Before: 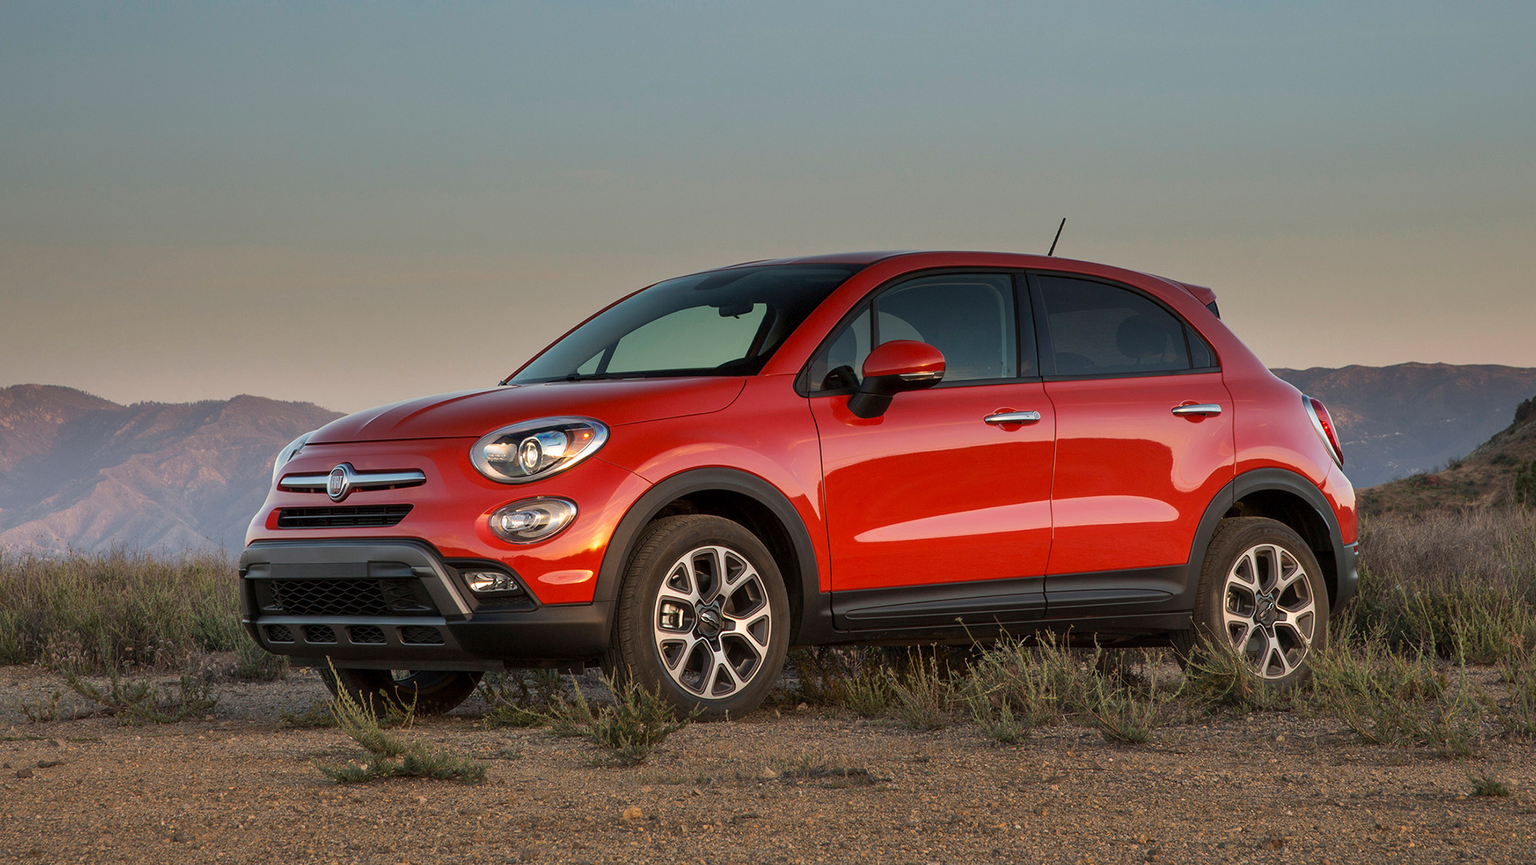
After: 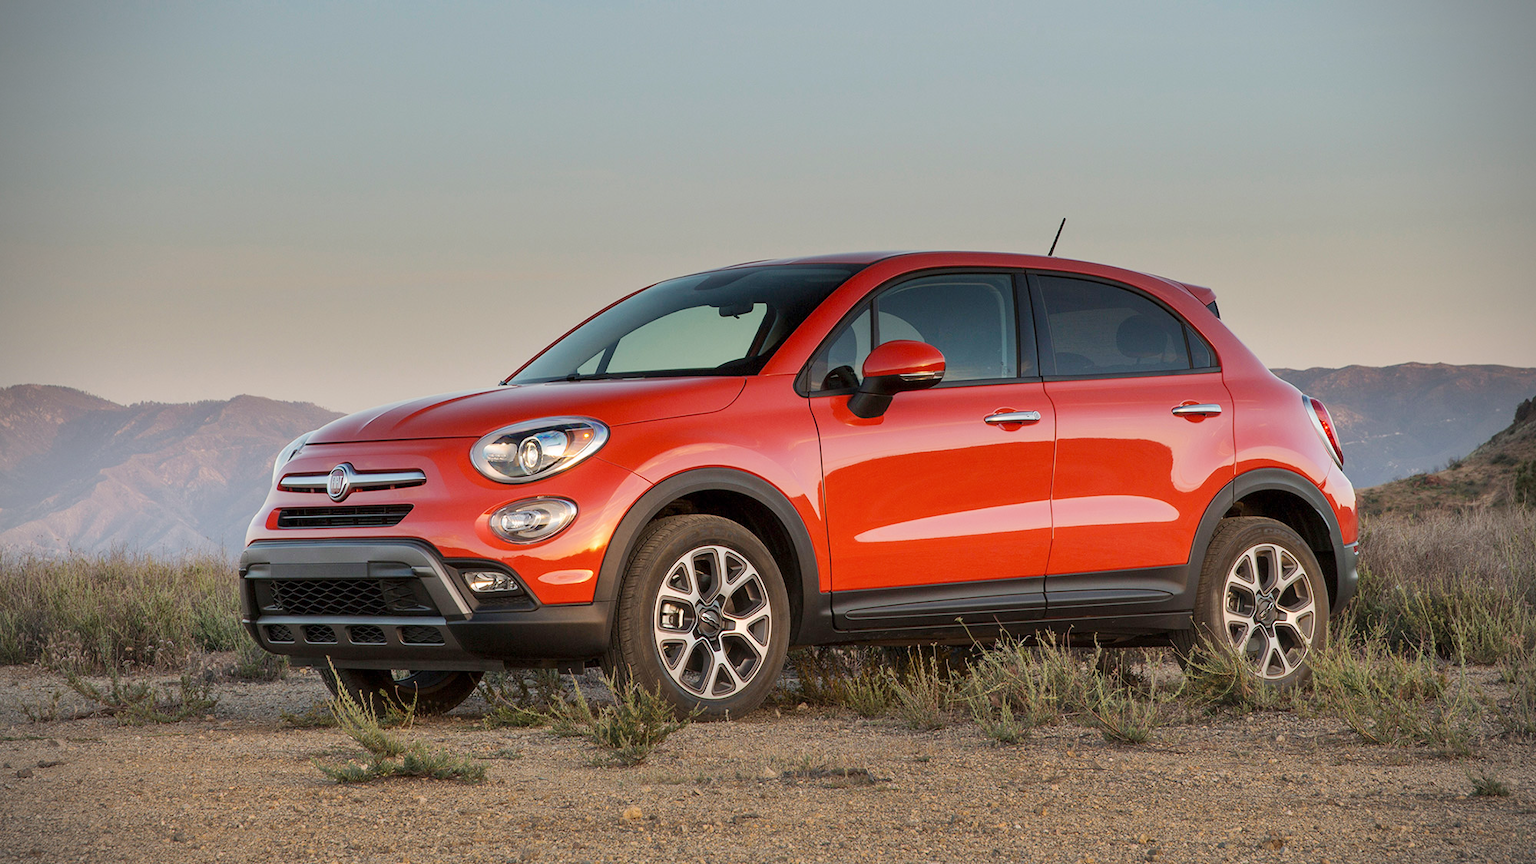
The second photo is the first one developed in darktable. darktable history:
vignetting: dithering 8-bit output, unbound false
base curve: curves: ch0 [(0, 0) (0.158, 0.273) (0.879, 0.895) (1, 1)], preserve colors none
